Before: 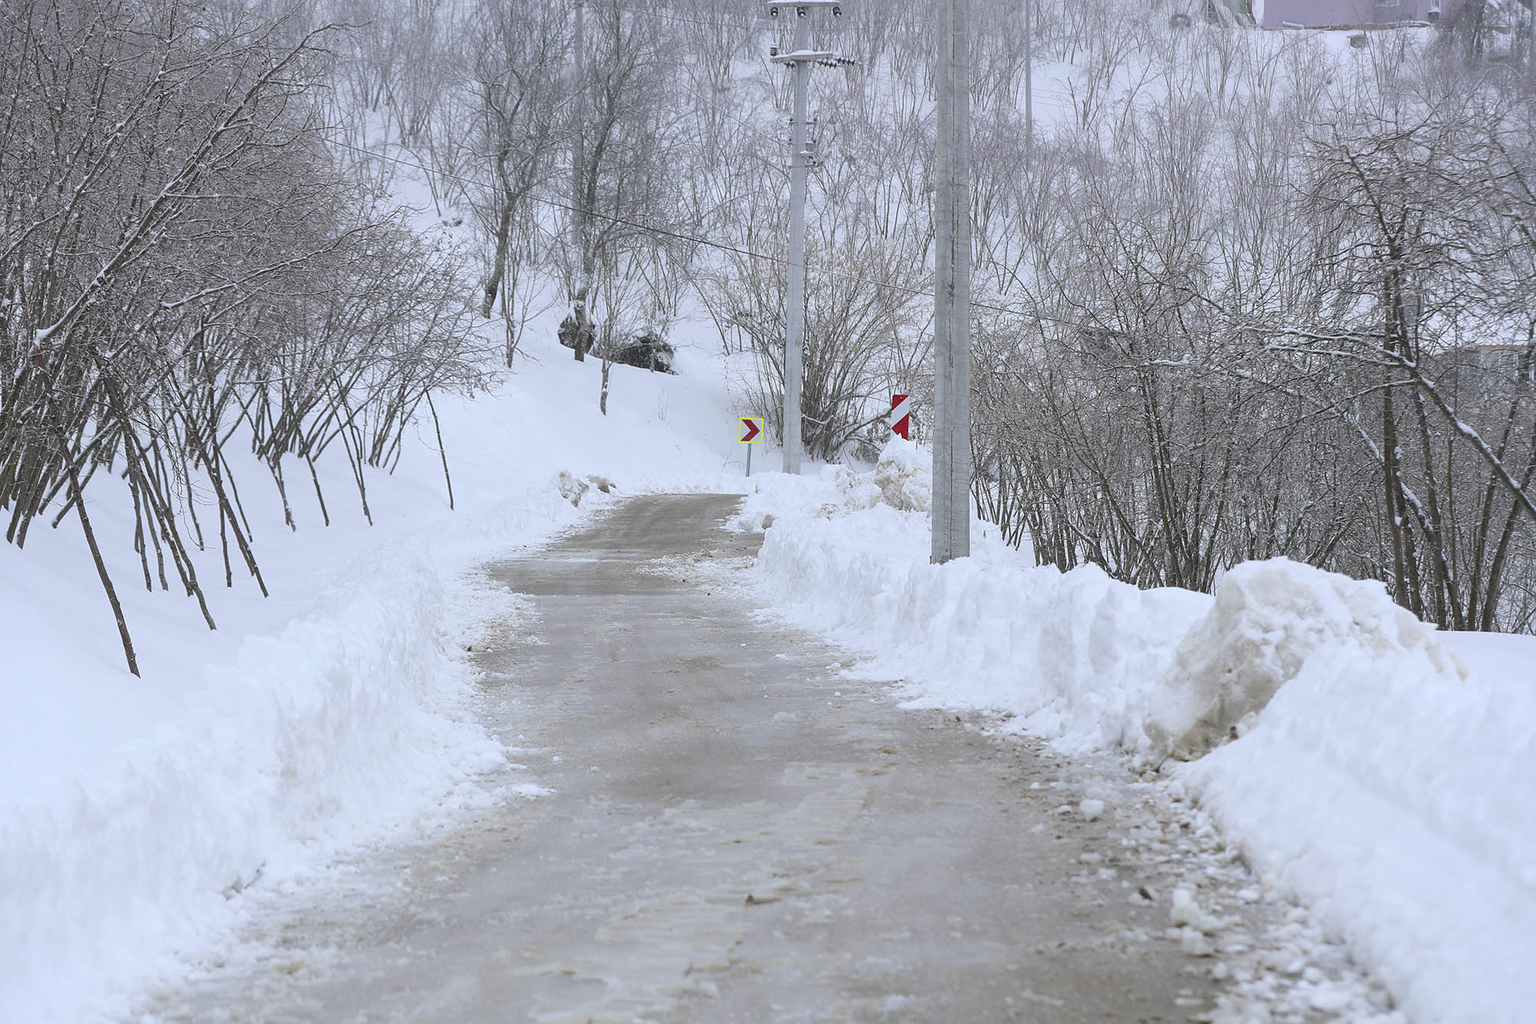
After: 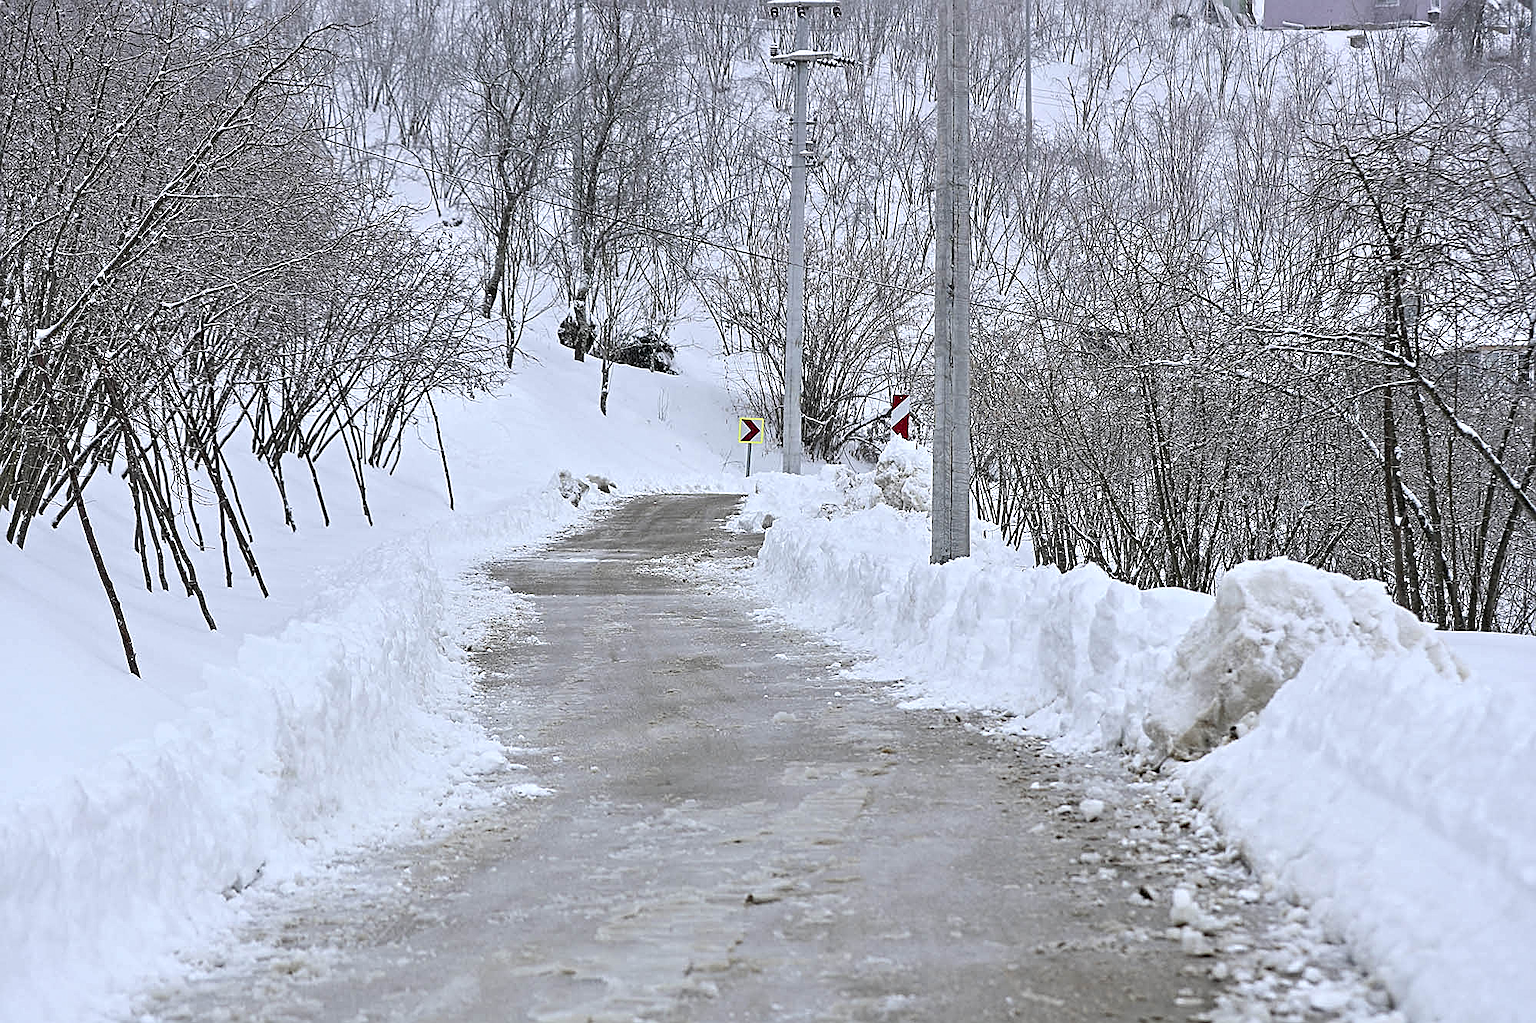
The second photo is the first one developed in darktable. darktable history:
contrast equalizer: octaves 7, y [[0.5, 0.542, 0.583, 0.625, 0.667, 0.708], [0.5 ×6], [0.5 ×6], [0 ×6], [0 ×6]]
sharpen: on, module defaults
